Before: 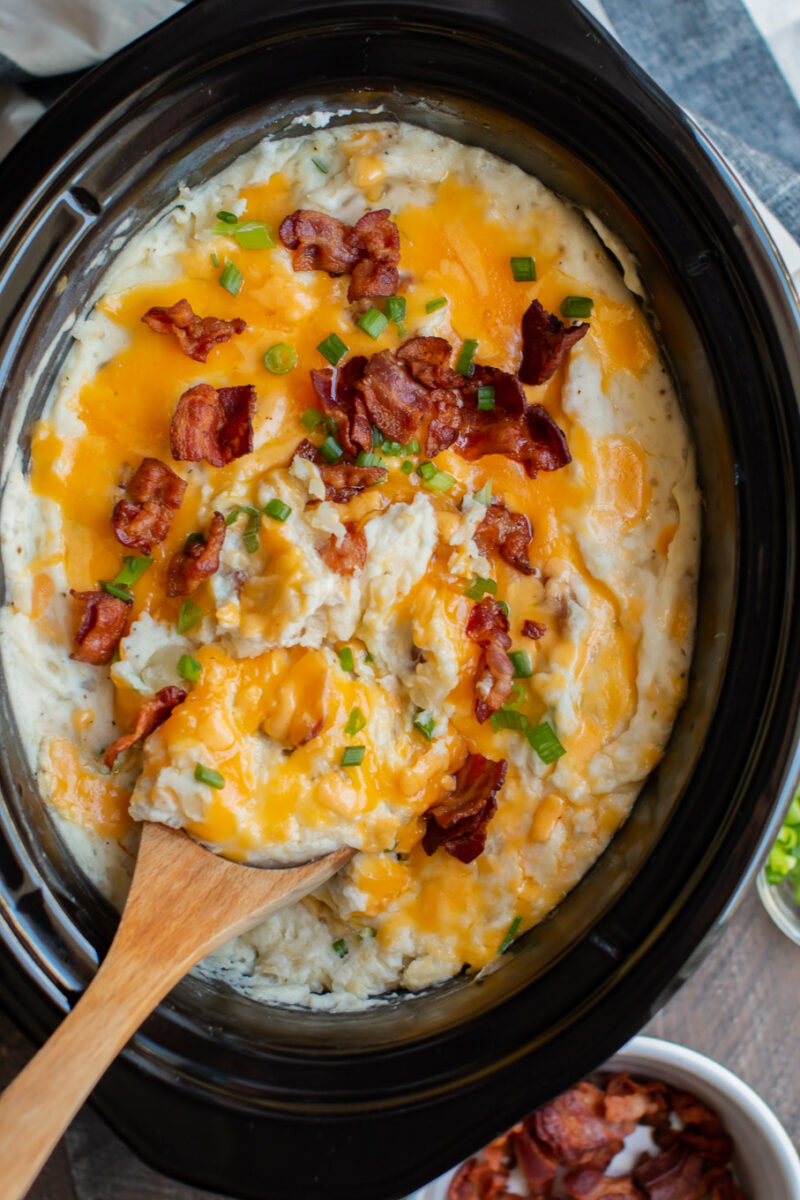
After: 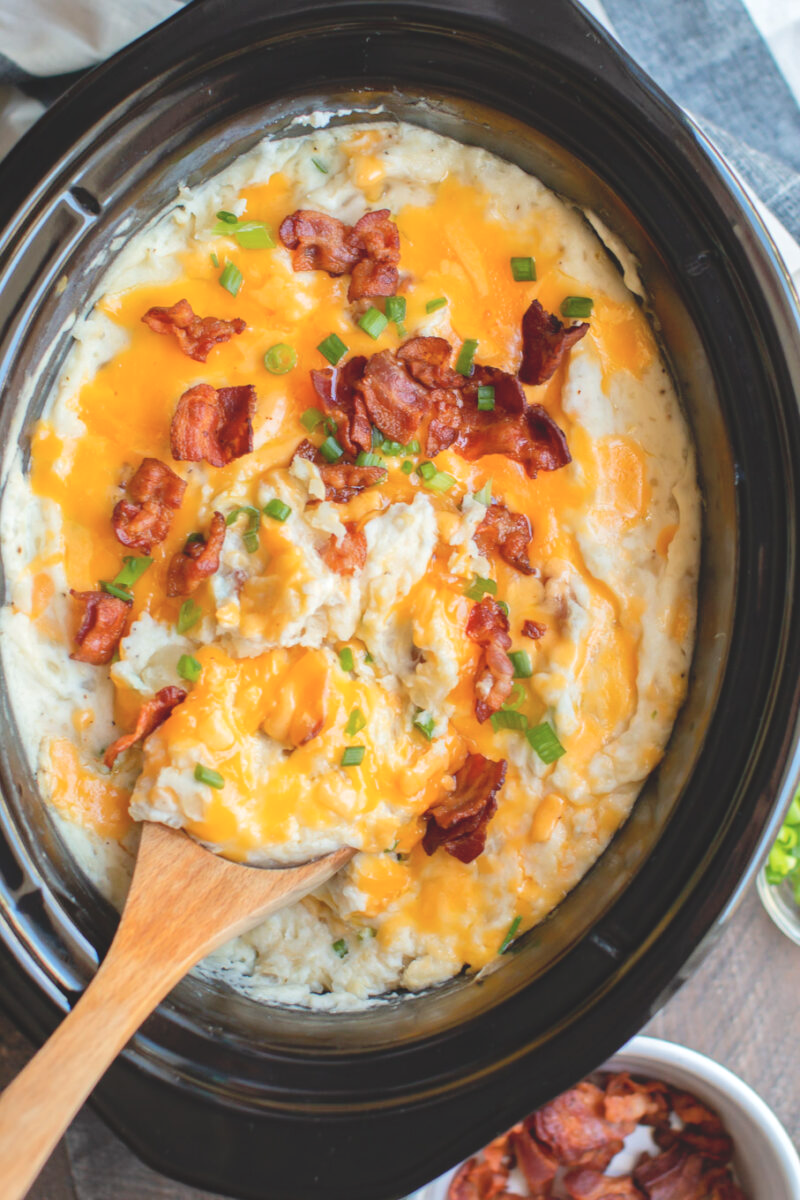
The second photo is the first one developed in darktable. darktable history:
levels: levels [0, 0.435, 0.917]
exposure: exposure 0.171 EV, compensate highlight preservation false
contrast brightness saturation: contrast -0.158, brightness 0.045, saturation -0.139
